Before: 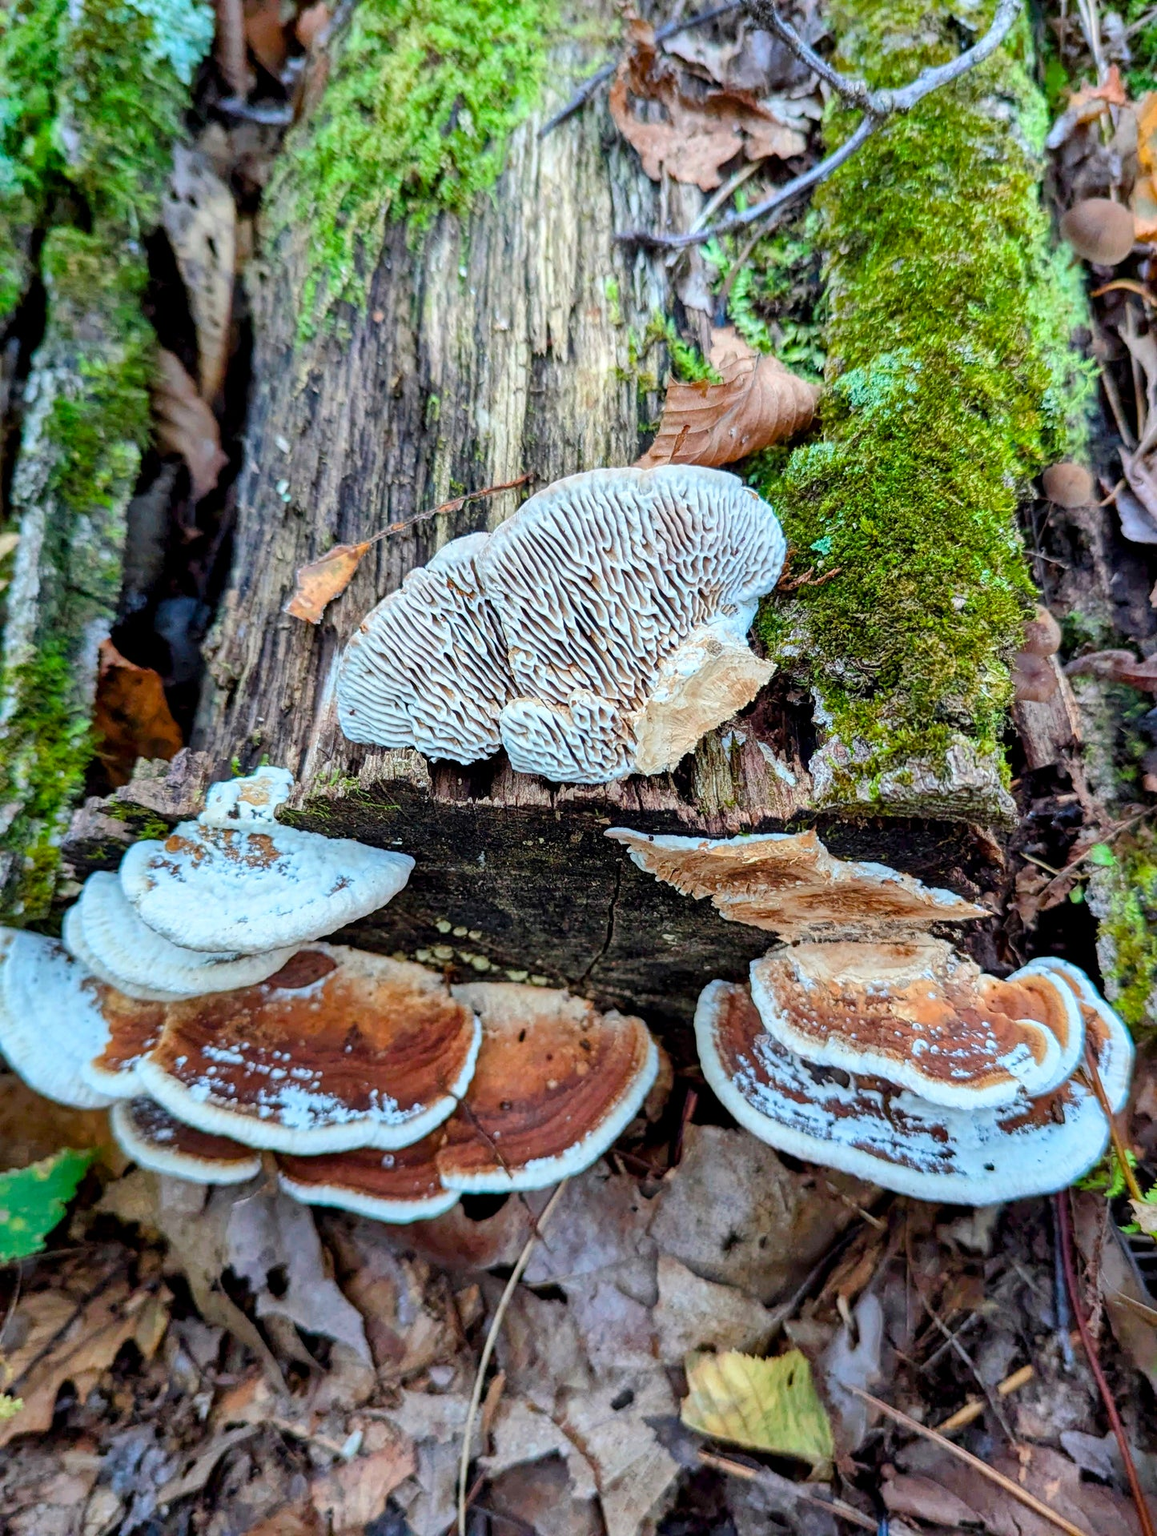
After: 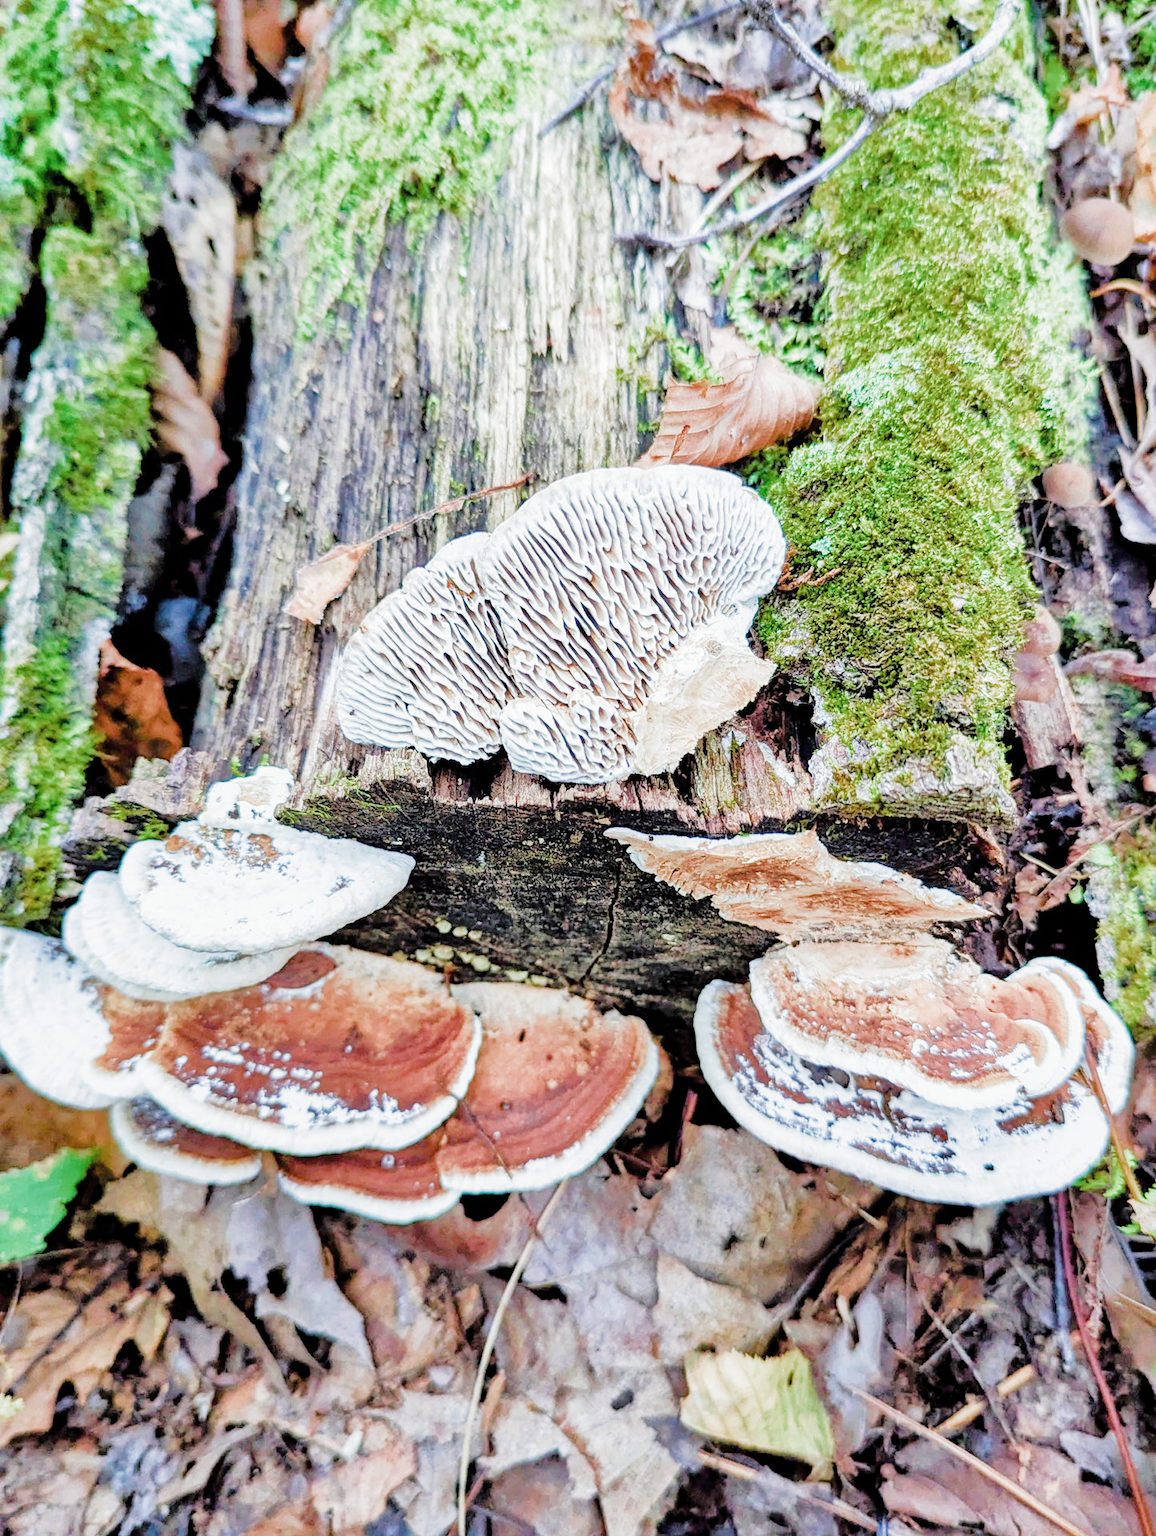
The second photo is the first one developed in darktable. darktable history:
filmic rgb: black relative exposure -8.03 EV, white relative exposure 4.01 EV, threshold 3.05 EV, hardness 4.16, contrast 0.917, color science v4 (2020), contrast in shadows soft, contrast in highlights soft, enable highlight reconstruction true
exposure: black level correction 0, exposure 1.439 EV, compensate highlight preservation false
tone equalizer: -8 EV 0.012 EV, -7 EV -0.018 EV, -6 EV 0.034 EV, -5 EV 0.042 EV, -4 EV 0.275 EV, -3 EV 0.65 EV, -2 EV 0.579 EV, -1 EV 0.197 EV, +0 EV 0.029 EV, mask exposure compensation -0.506 EV
